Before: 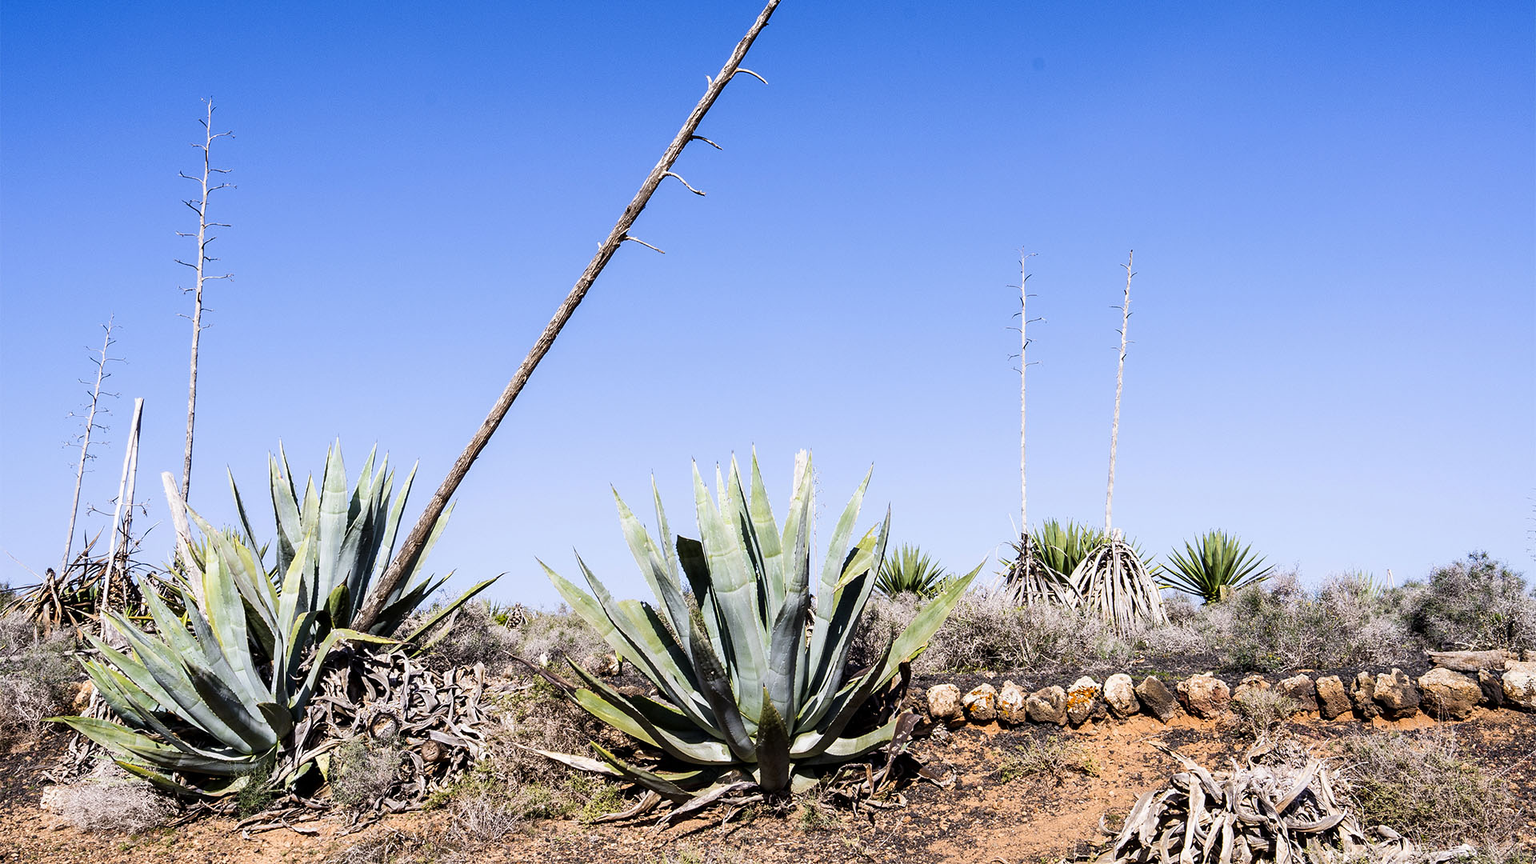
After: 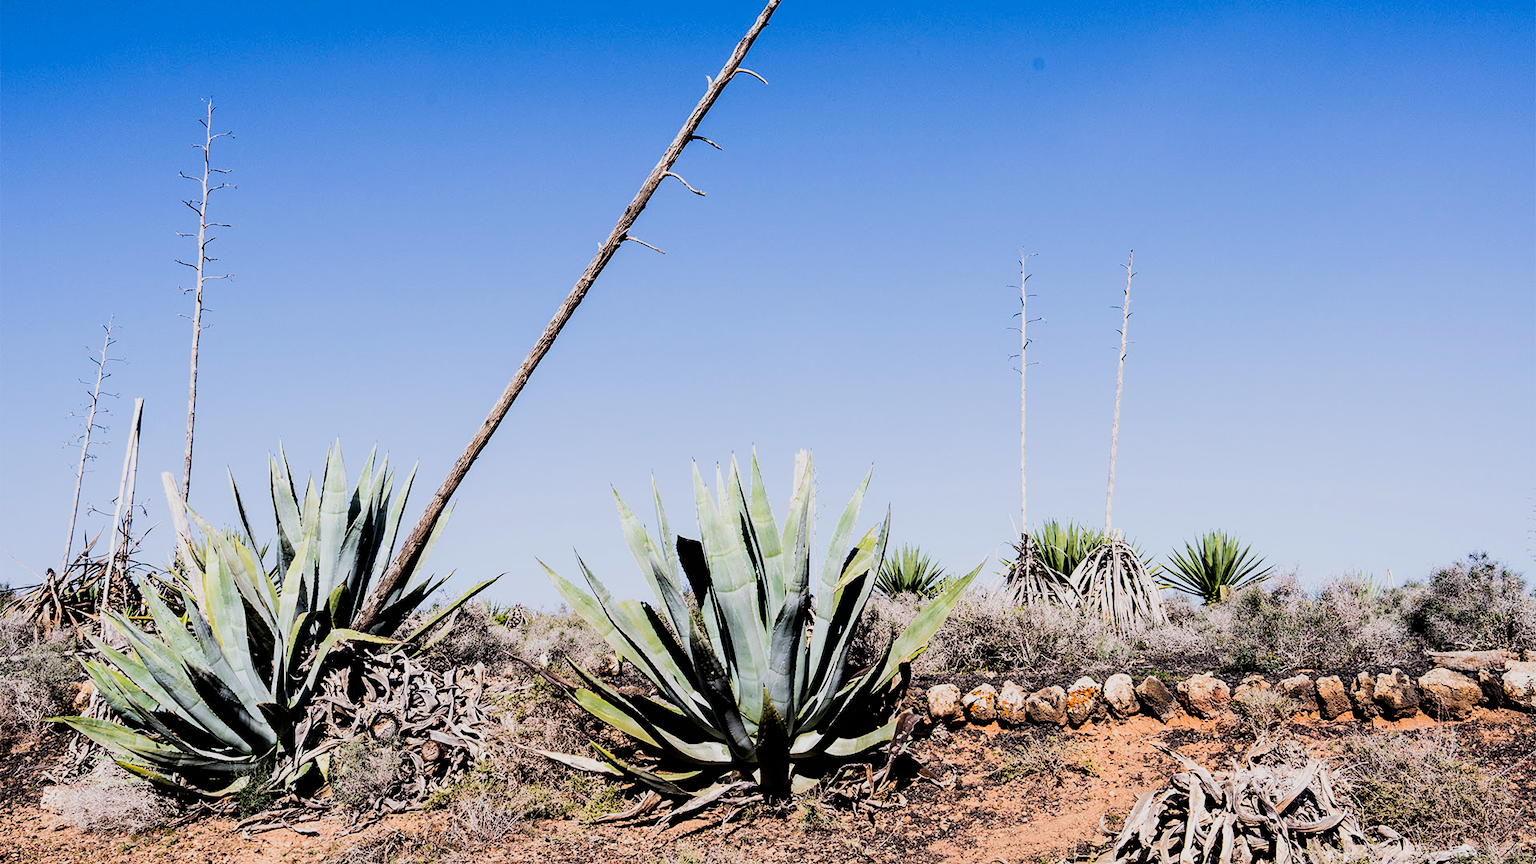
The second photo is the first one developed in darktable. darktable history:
filmic rgb: black relative exposure -5 EV, white relative exposure 3.99 EV, hardness 2.88, contrast 1.3, highlights saturation mix -29.06%
tone equalizer: edges refinement/feathering 500, mask exposure compensation -1.57 EV, preserve details no
